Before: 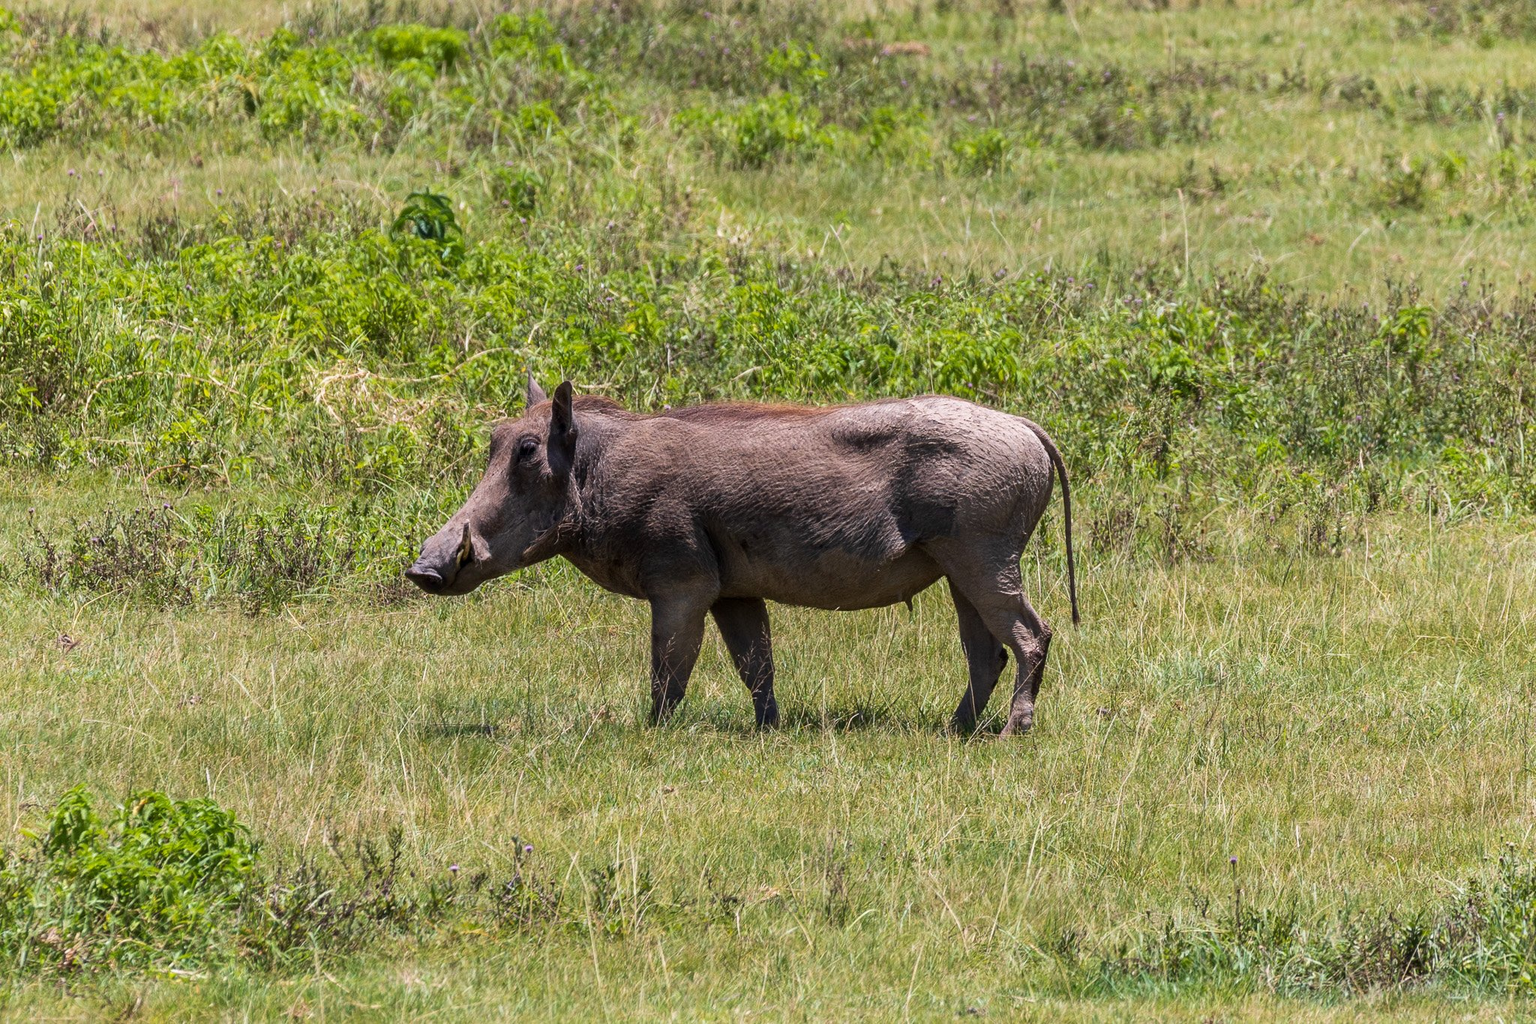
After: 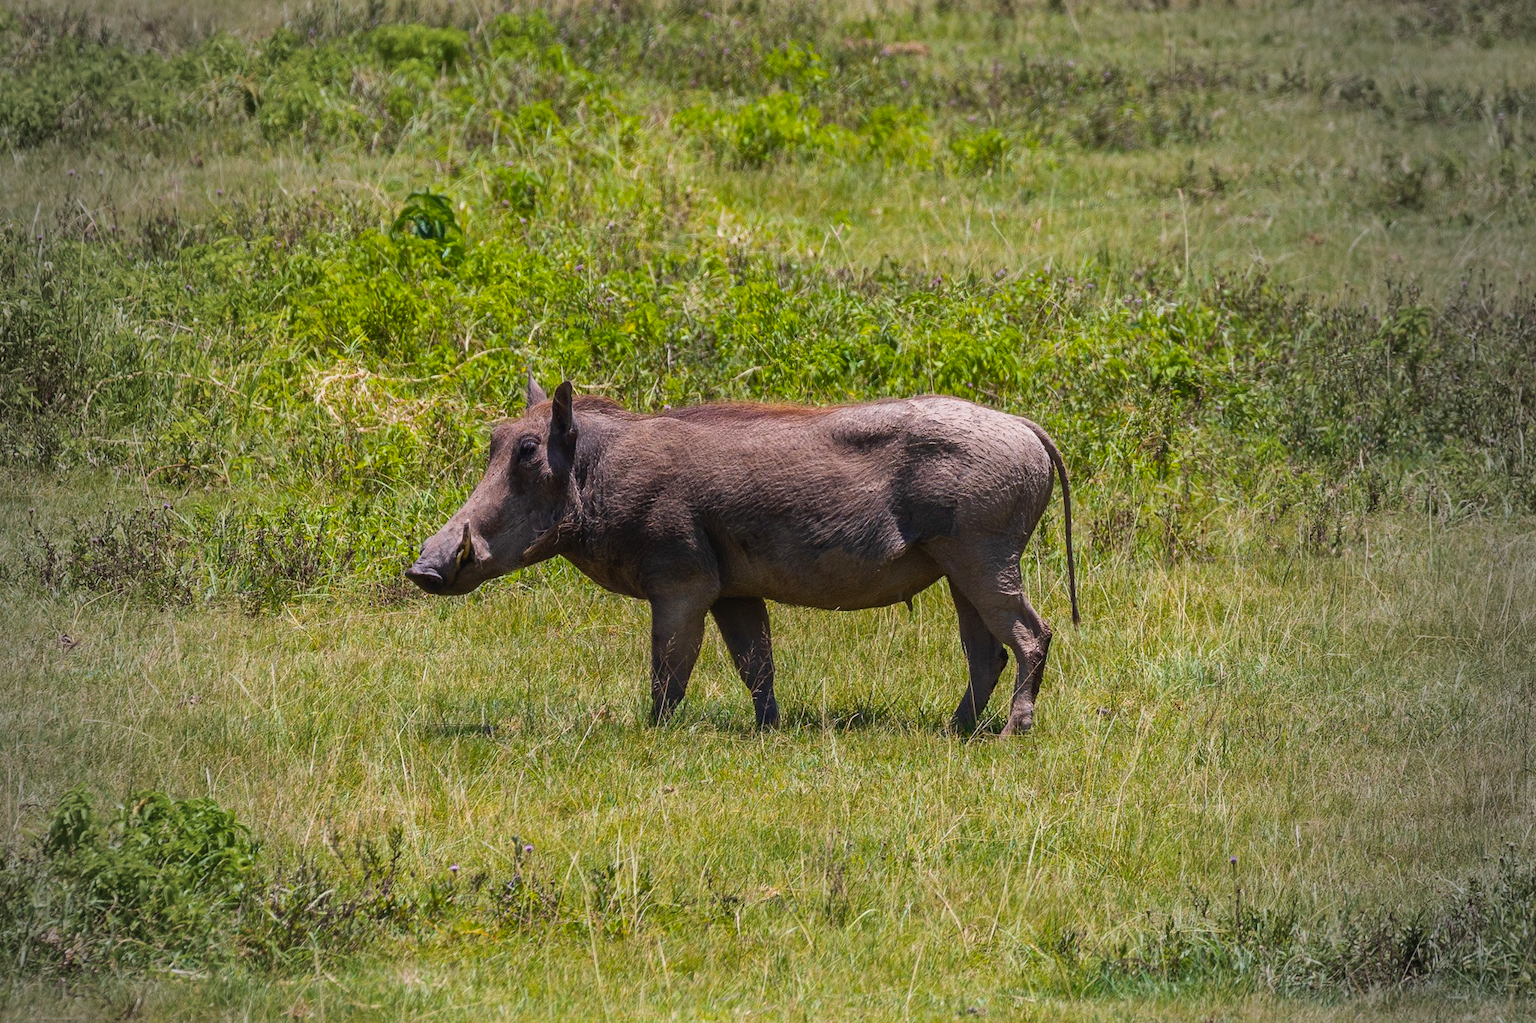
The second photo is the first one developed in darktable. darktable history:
color balance rgb: perceptual saturation grading › global saturation 30%, global vibrance 10%
contrast brightness saturation: contrast -0.08, brightness -0.04, saturation -0.11
bloom: size 9%, threshold 100%, strength 7%
vignetting: fall-off start 64.63%, center (-0.034, 0.148), width/height ratio 0.881
